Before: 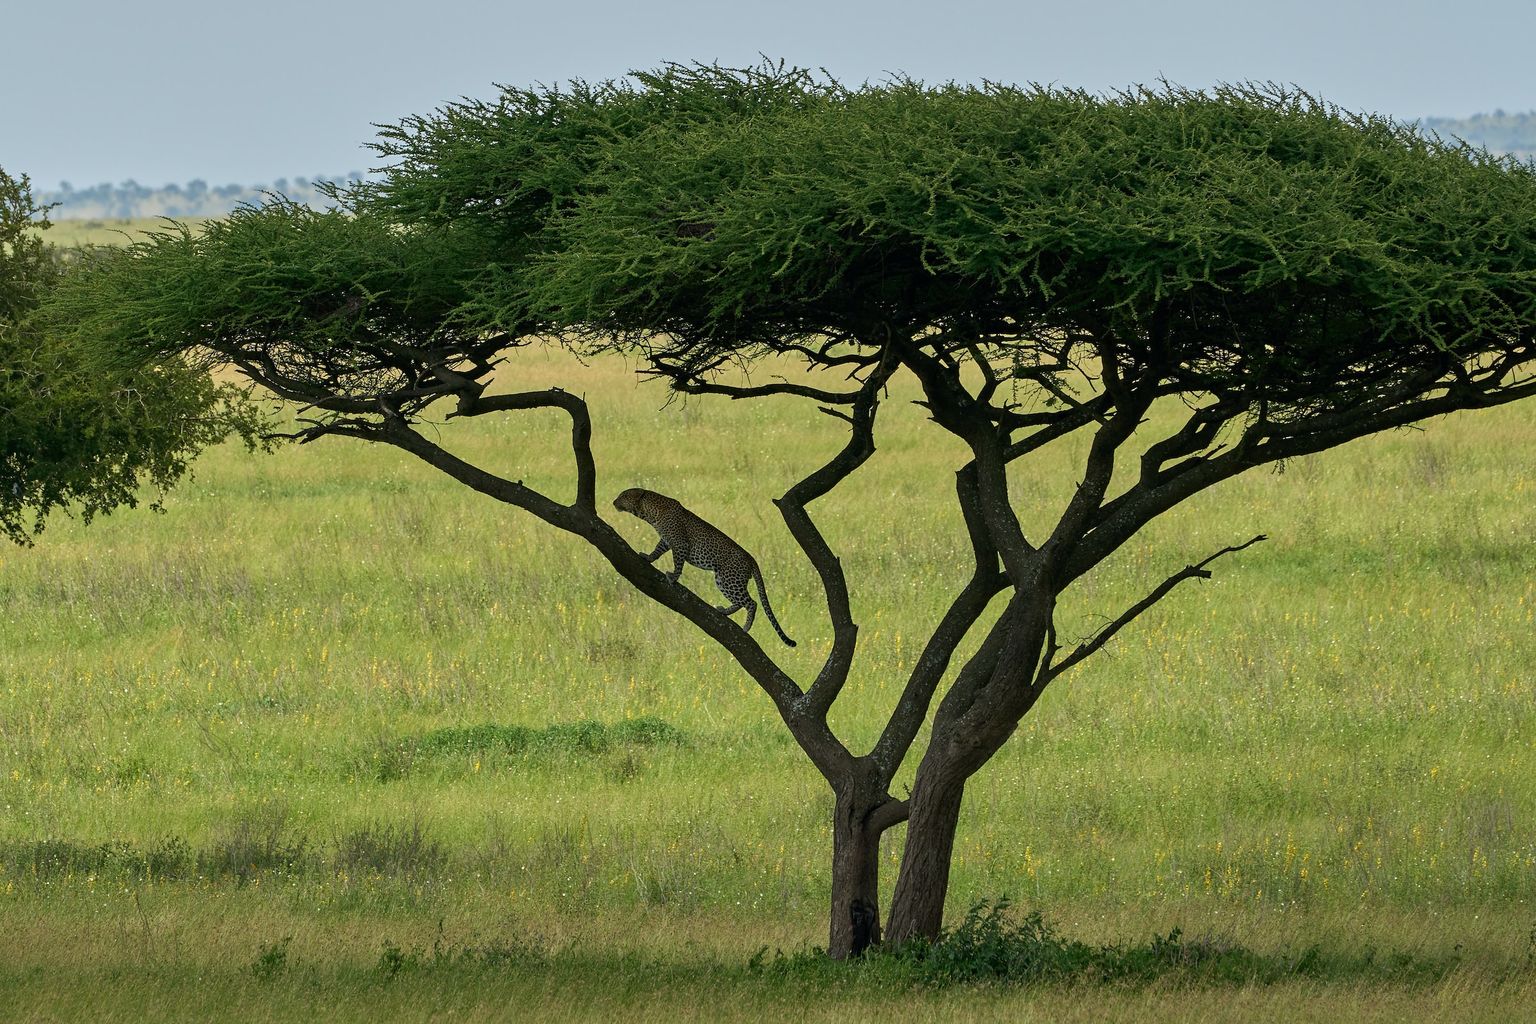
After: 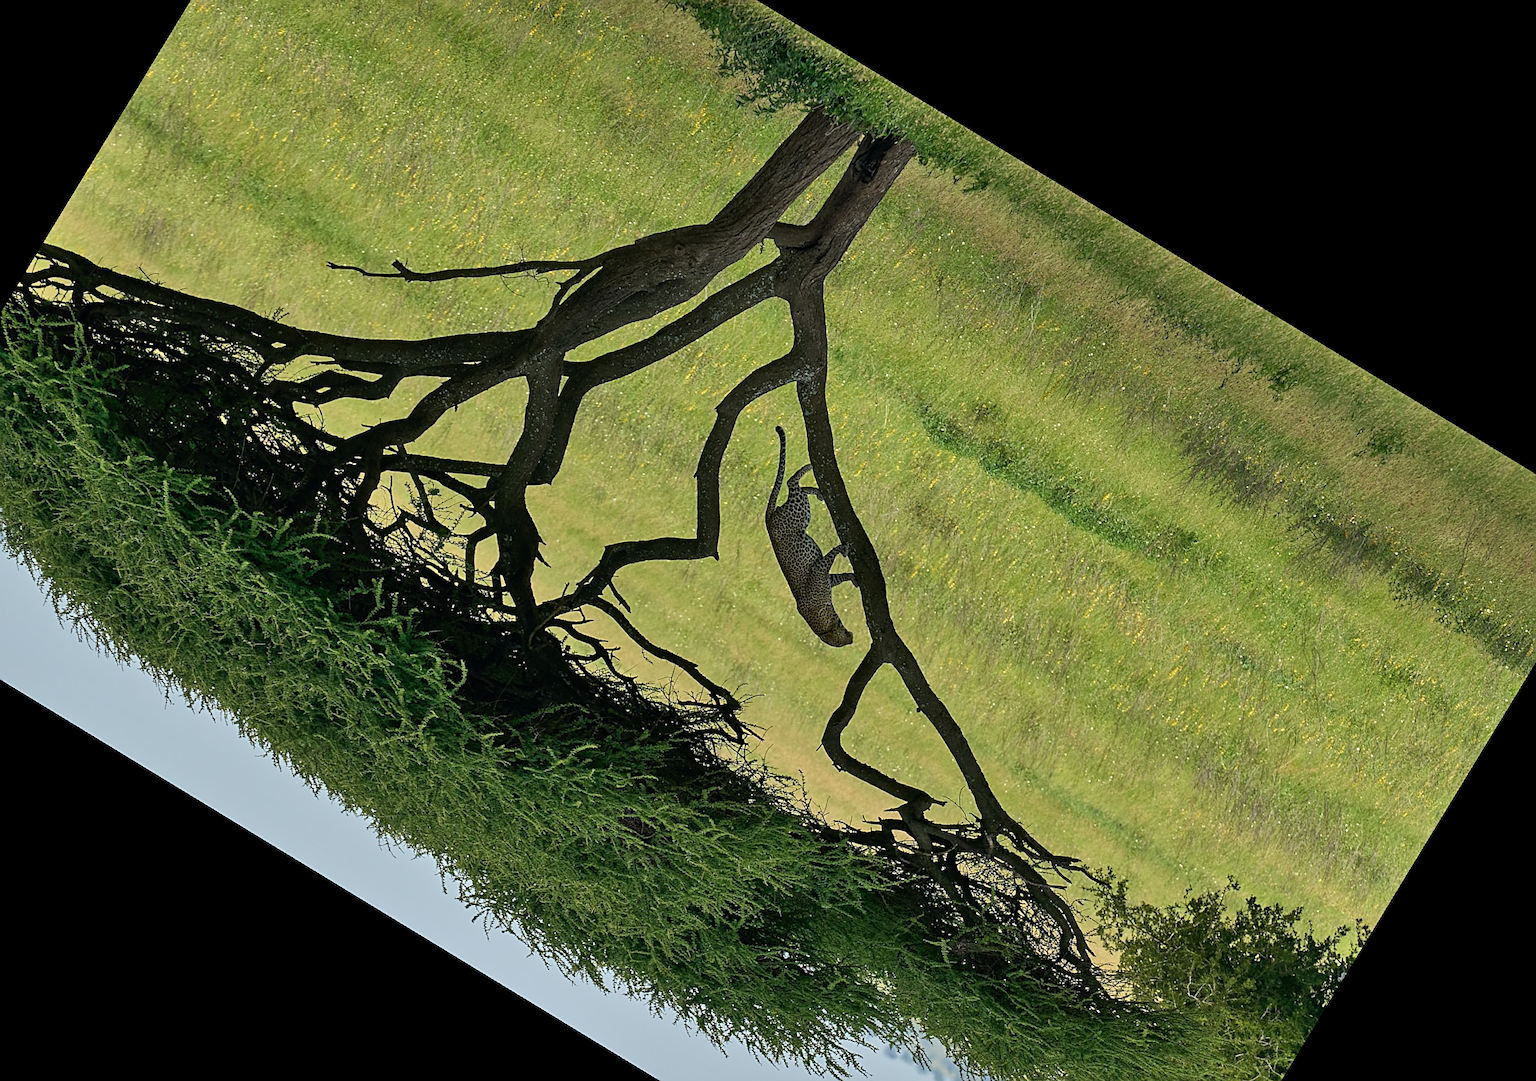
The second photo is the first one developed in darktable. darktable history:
rotate and perspective: rotation 1.57°, crop left 0.018, crop right 0.982, crop top 0.039, crop bottom 0.961
crop and rotate: angle 148.68°, left 9.111%, top 15.603%, right 4.588%, bottom 17.041%
shadows and highlights: low approximation 0.01, soften with gaussian
sharpen: on, module defaults
